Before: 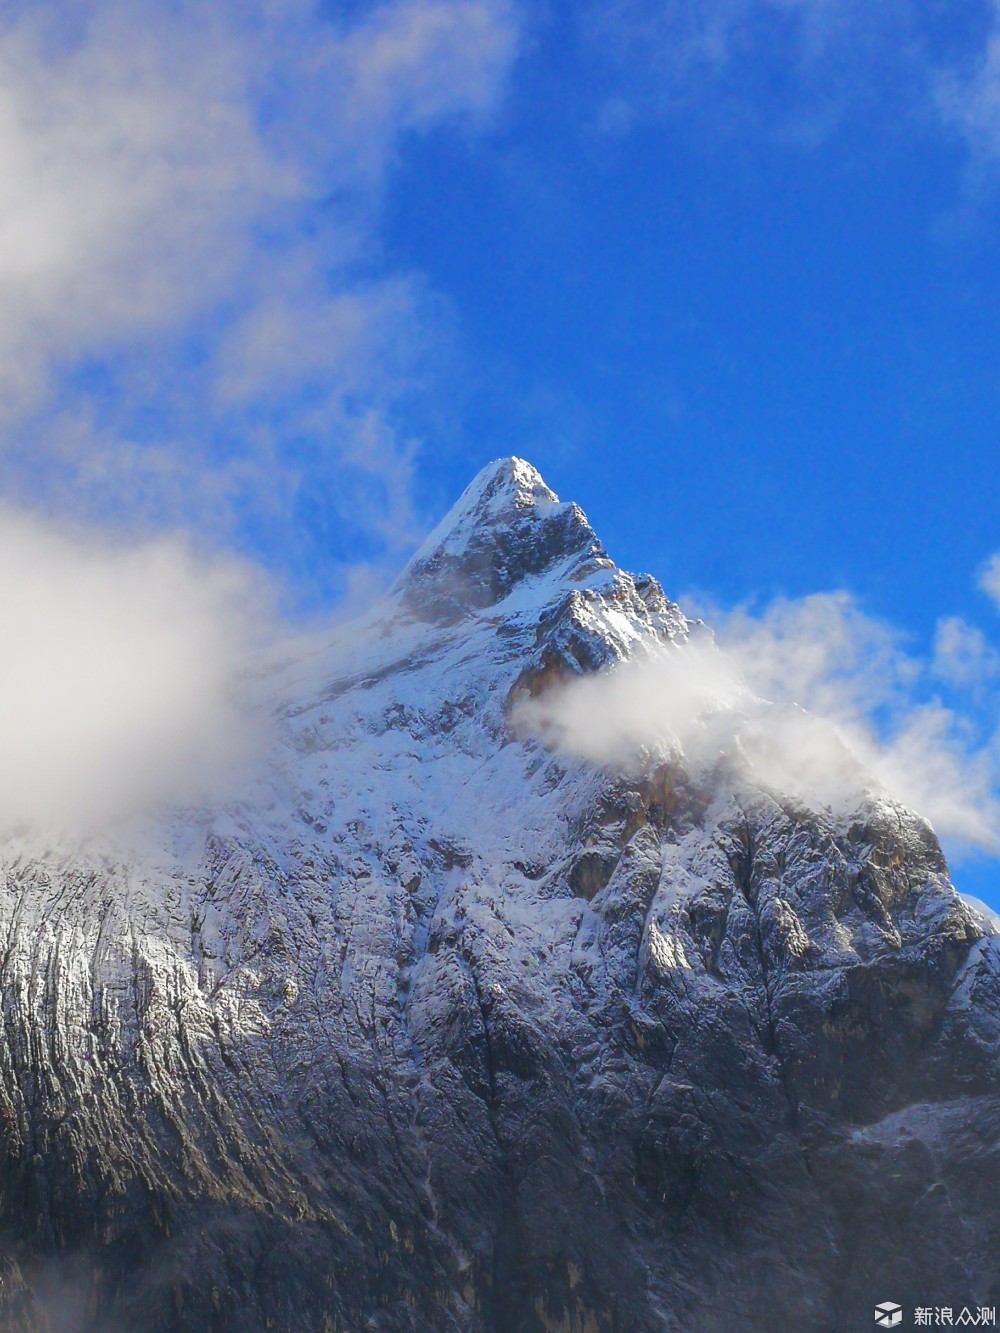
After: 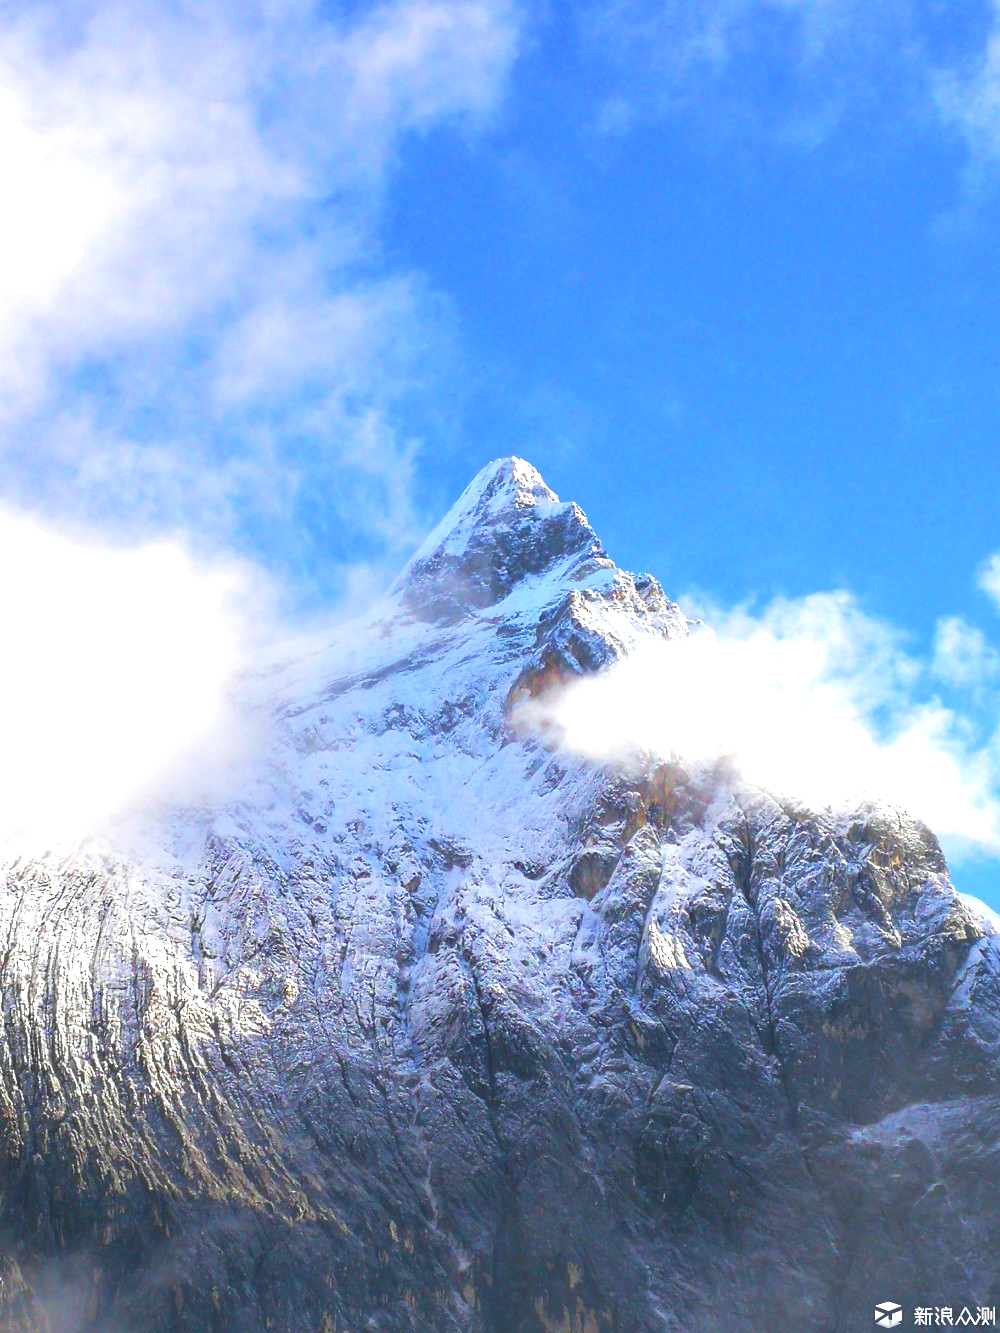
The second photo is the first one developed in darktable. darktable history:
velvia: on, module defaults
exposure: black level correction 0, exposure 1.105 EV, compensate exposure bias true, compensate highlight preservation false
